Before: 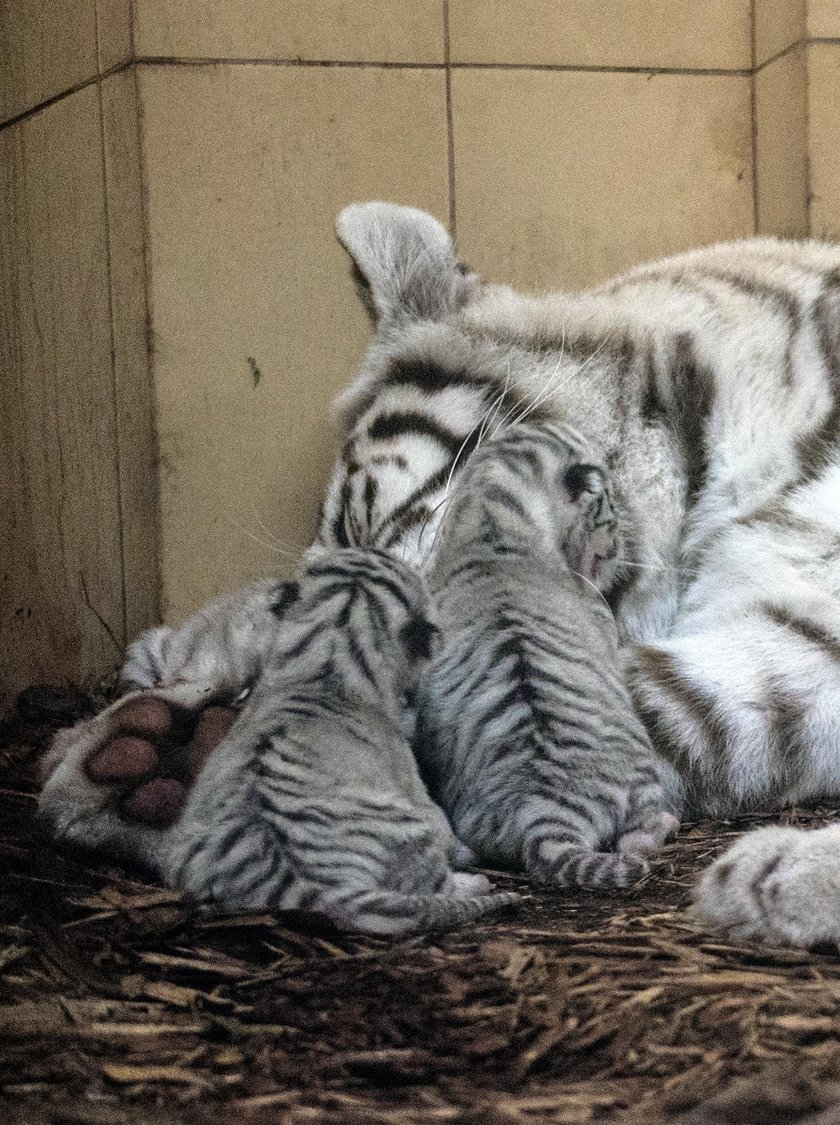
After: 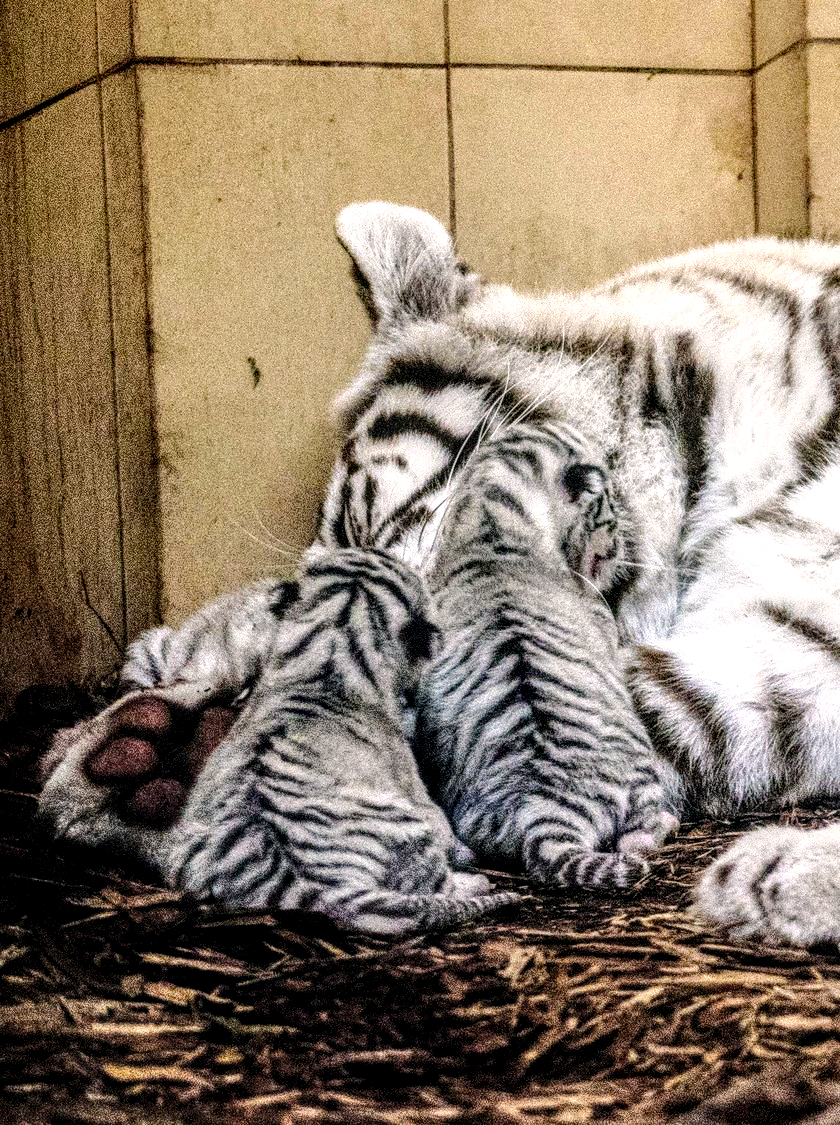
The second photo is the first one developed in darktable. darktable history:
color correction: highlights a* 3.49, highlights b* 2.03, saturation 1.2
local contrast: highlights 2%, shadows 2%, detail 181%
base curve: curves: ch0 [(0, 0) (0.036, 0.025) (0.121, 0.166) (0.206, 0.329) (0.605, 0.79) (1, 1)], preserve colors none
